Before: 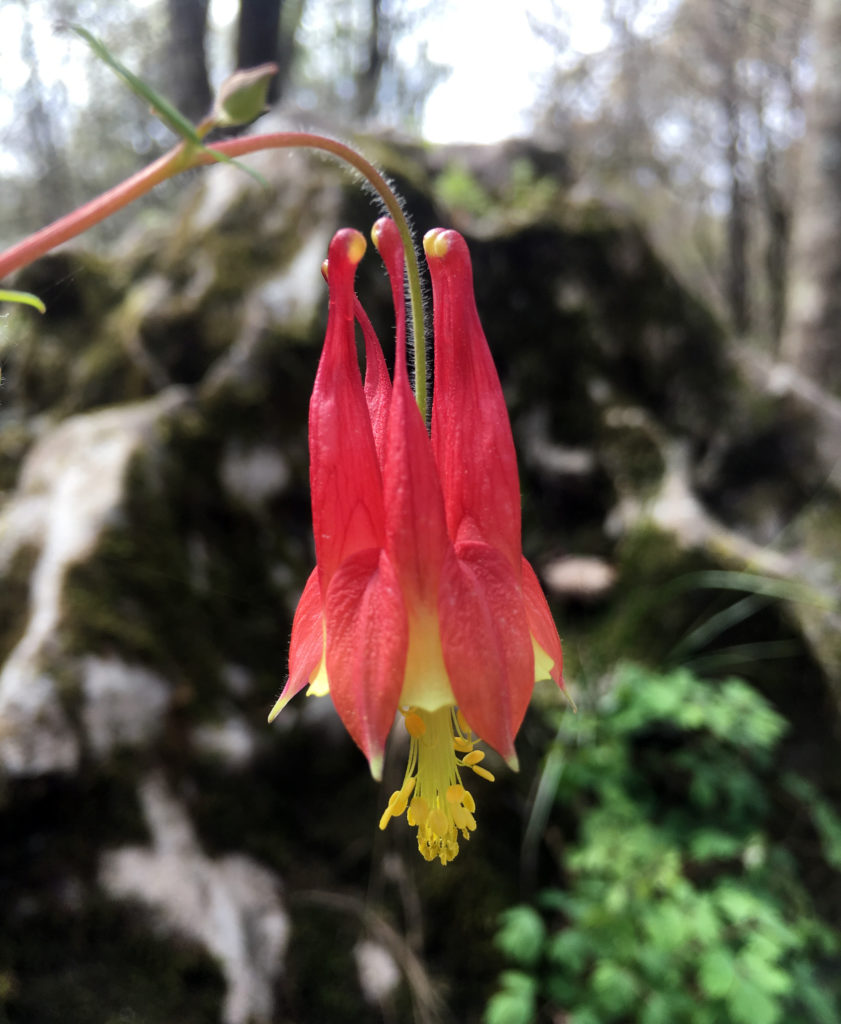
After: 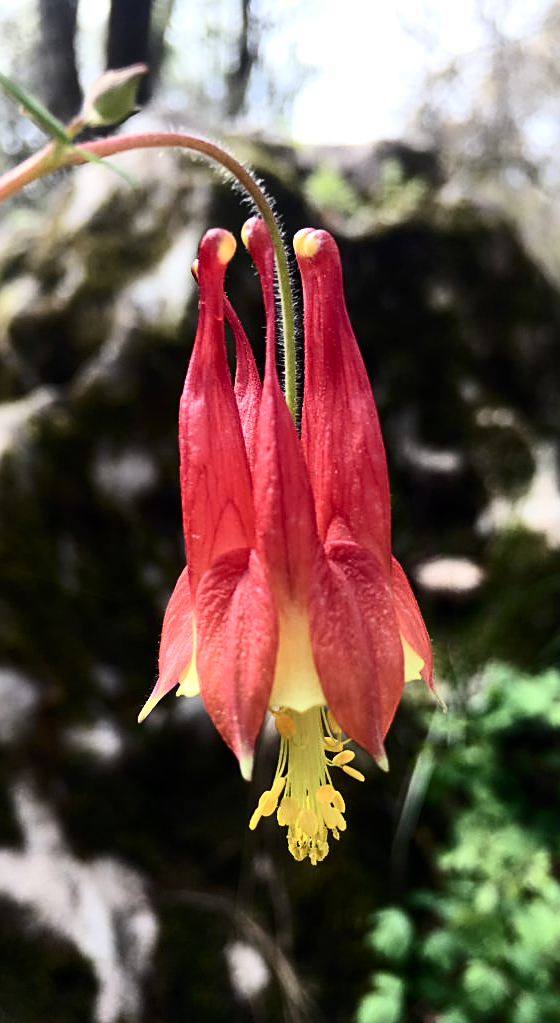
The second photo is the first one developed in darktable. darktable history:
contrast brightness saturation: contrast 0.39, brightness 0.1
crop and rotate: left 15.546%, right 17.787%
sharpen: on, module defaults
